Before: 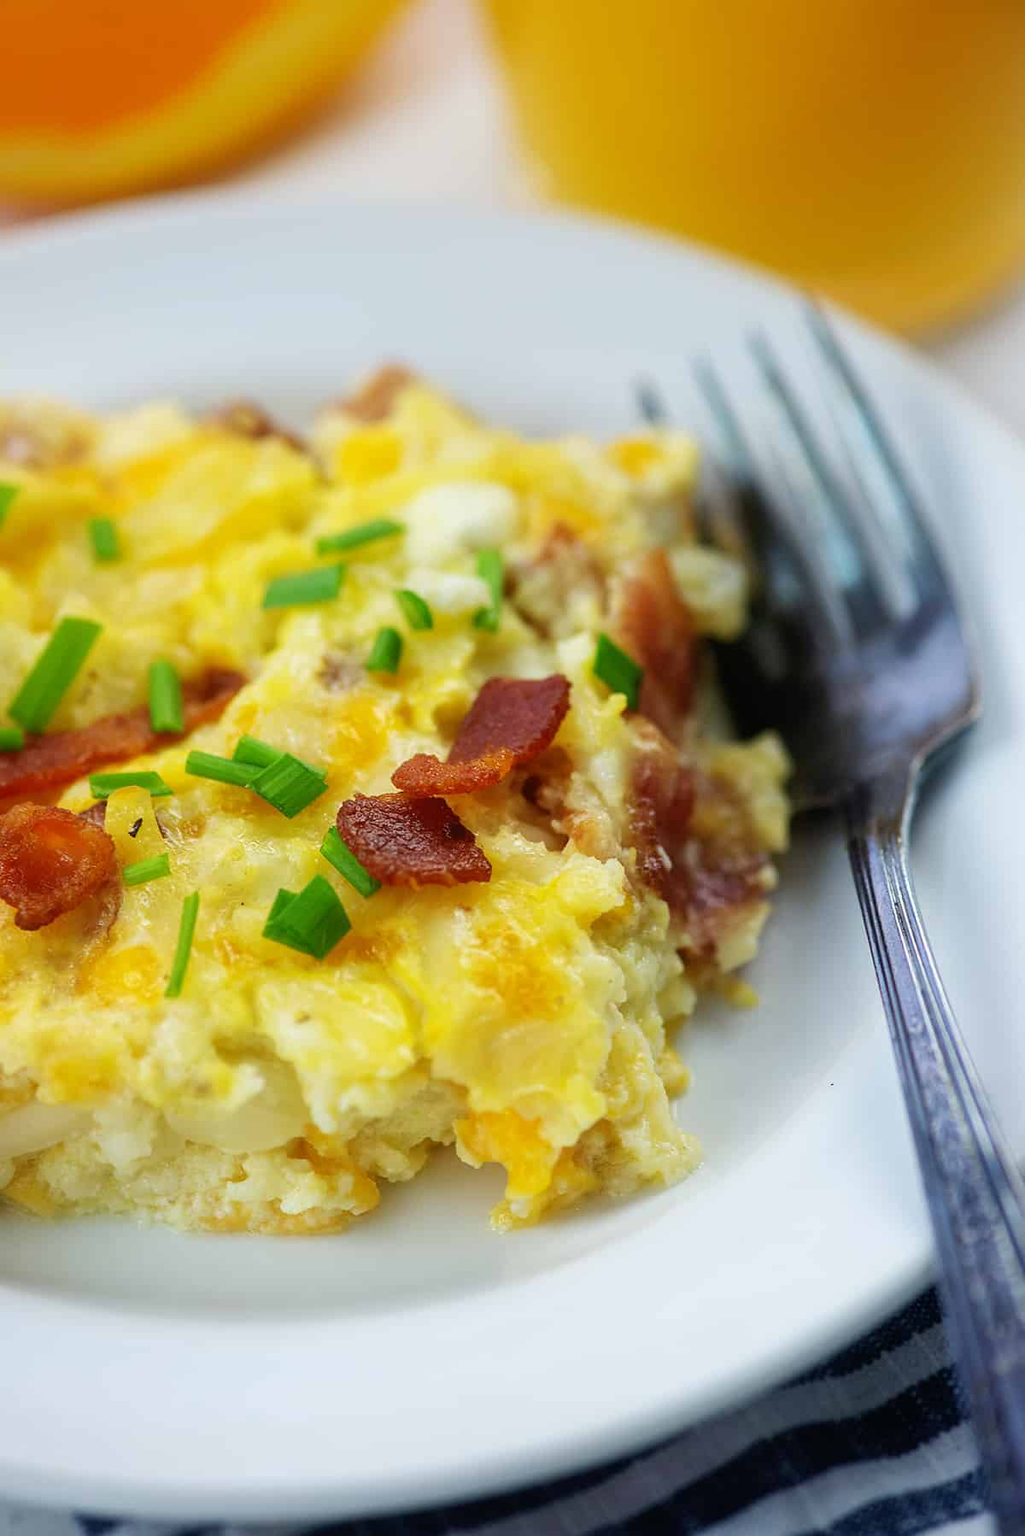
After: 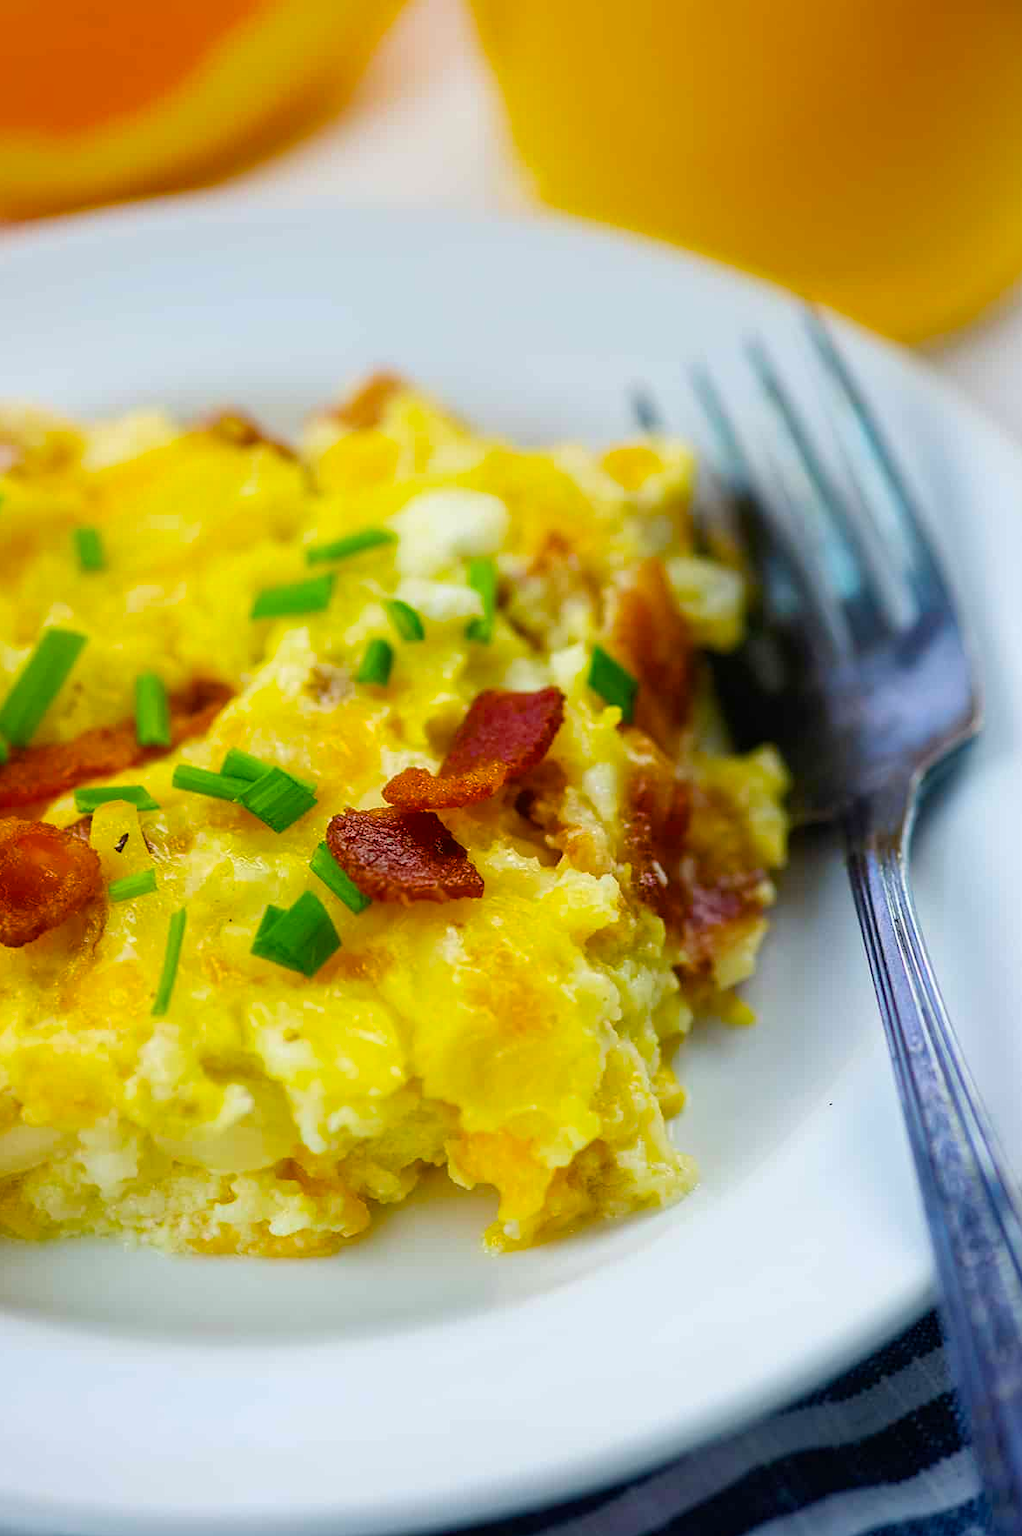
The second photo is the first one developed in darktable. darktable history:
crop: left 1.658%, right 0.28%, bottom 1.747%
tone equalizer: smoothing diameter 24.91%, edges refinement/feathering 11.1, preserve details guided filter
color balance rgb: shadows fall-off 101.82%, perceptual saturation grading › global saturation 35.782%, perceptual saturation grading › shadows 34.625%, mask middle-gray fulcrum 22.186%
